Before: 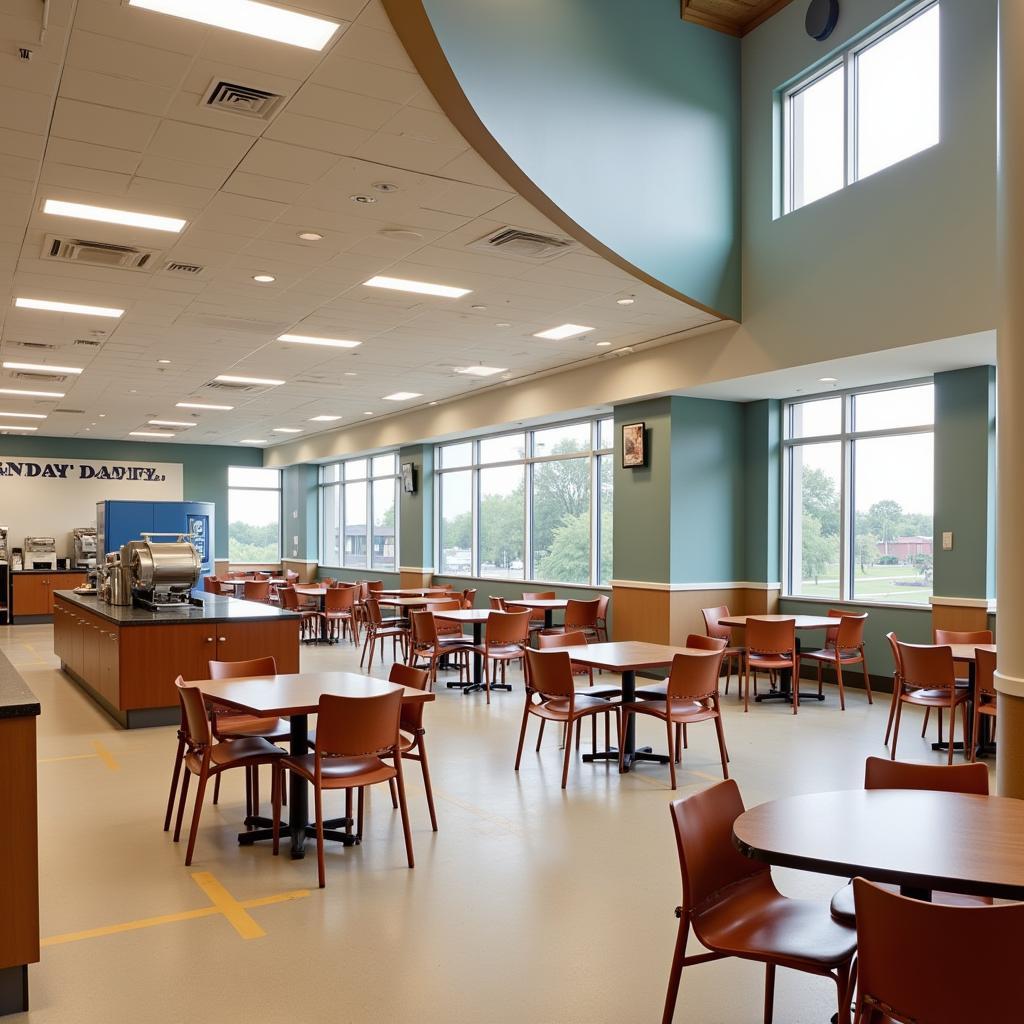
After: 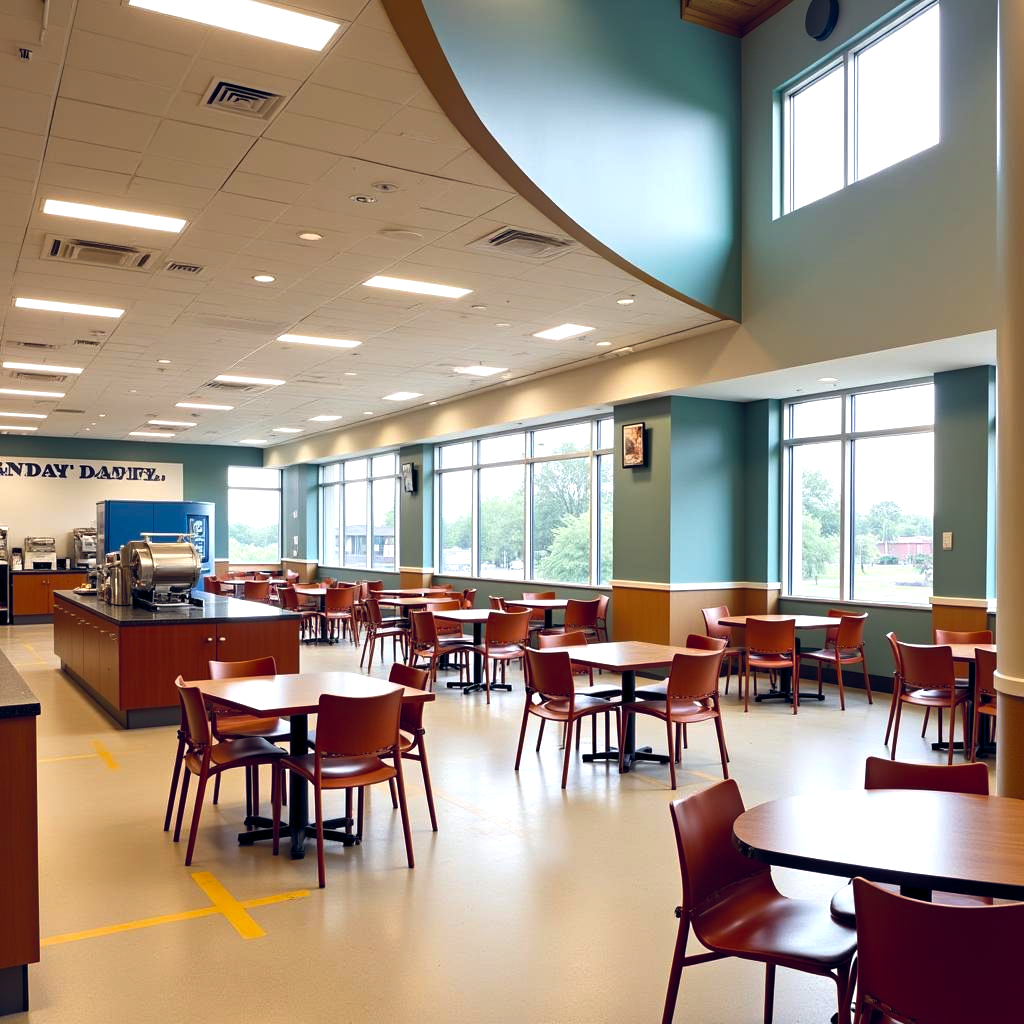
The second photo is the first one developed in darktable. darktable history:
color balance rgb: global offset › chroma 0.151%, global offset › hue 253.64°, perceptual saturation grading › global saturation 35.733%, perceptual brilliance grading › global brilliance 15.047%, perceptual brilliance grading › shadows -34.584%
